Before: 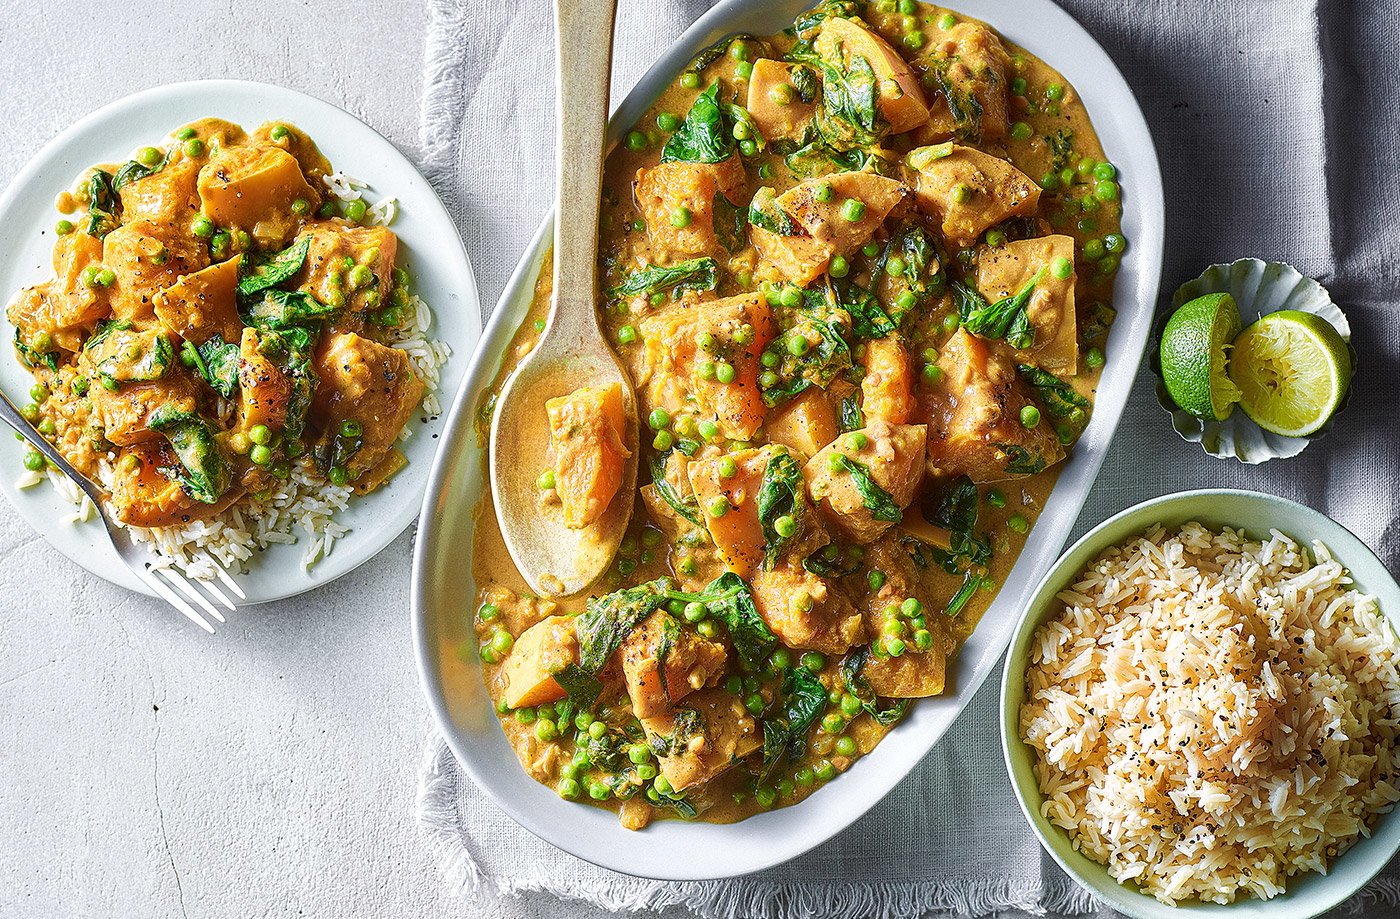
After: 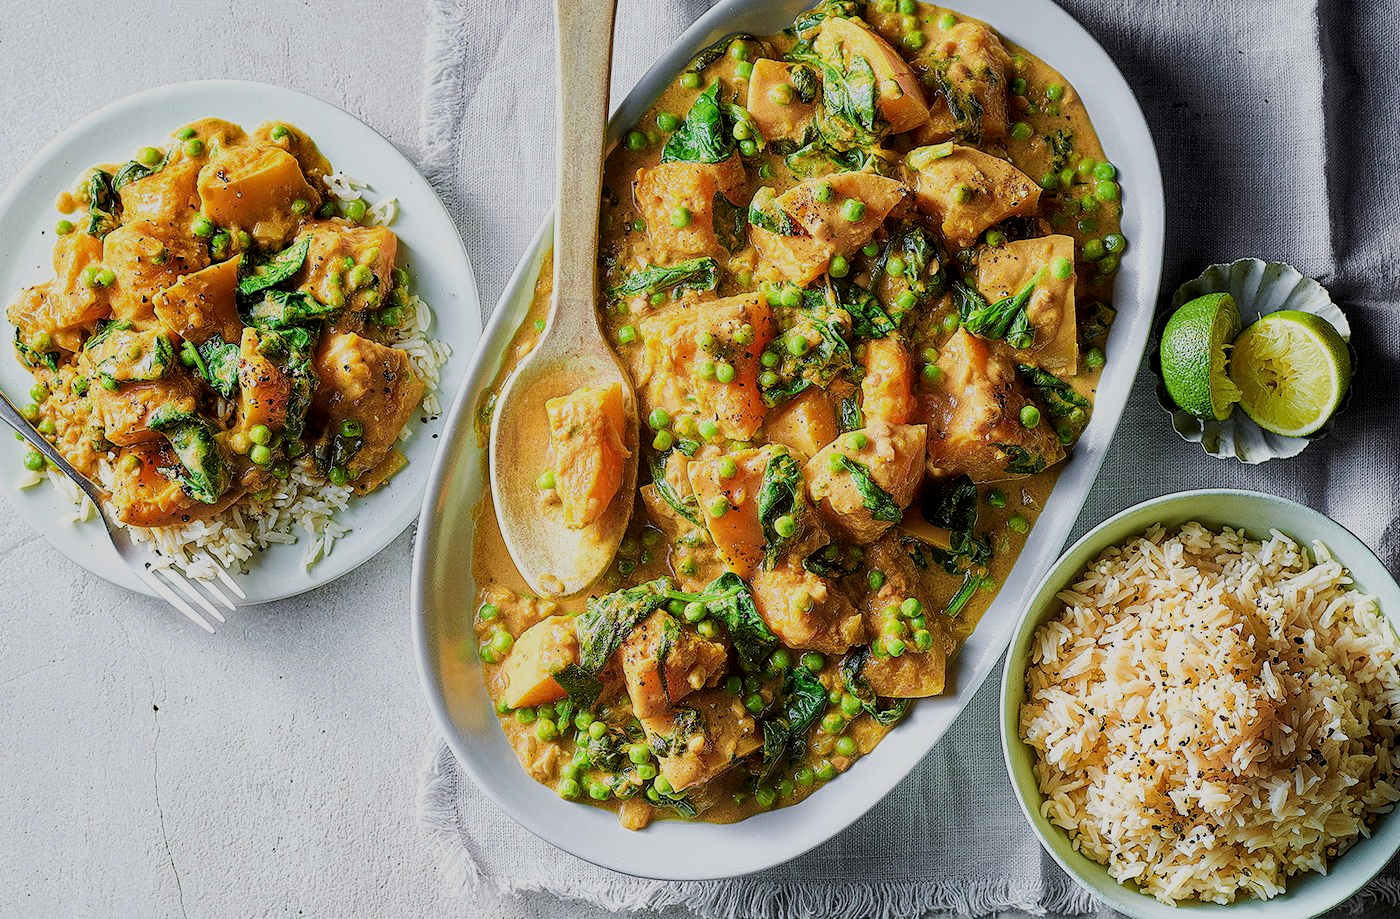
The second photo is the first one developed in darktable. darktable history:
local contrast: highlights 100%, shadows 103%, detail 120%, midtone range 0.2
filmic rgb: black relative exposure -6.68 EV, white relative exposure 4.56 EV, hardness 3.23, color science v6 (2022)
